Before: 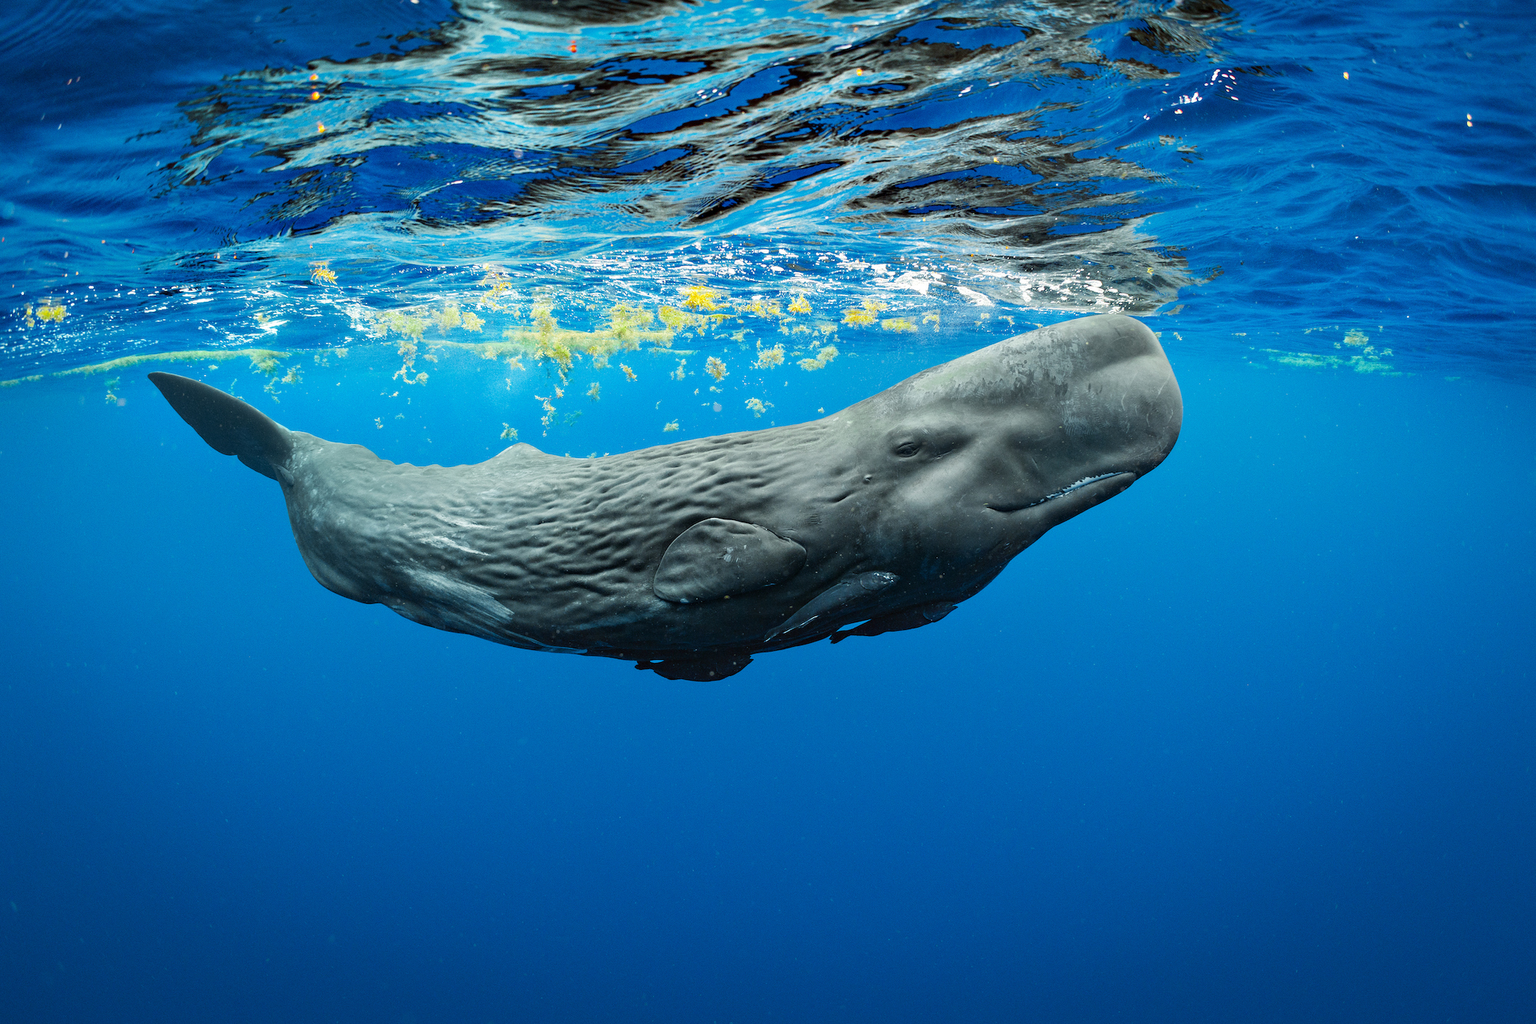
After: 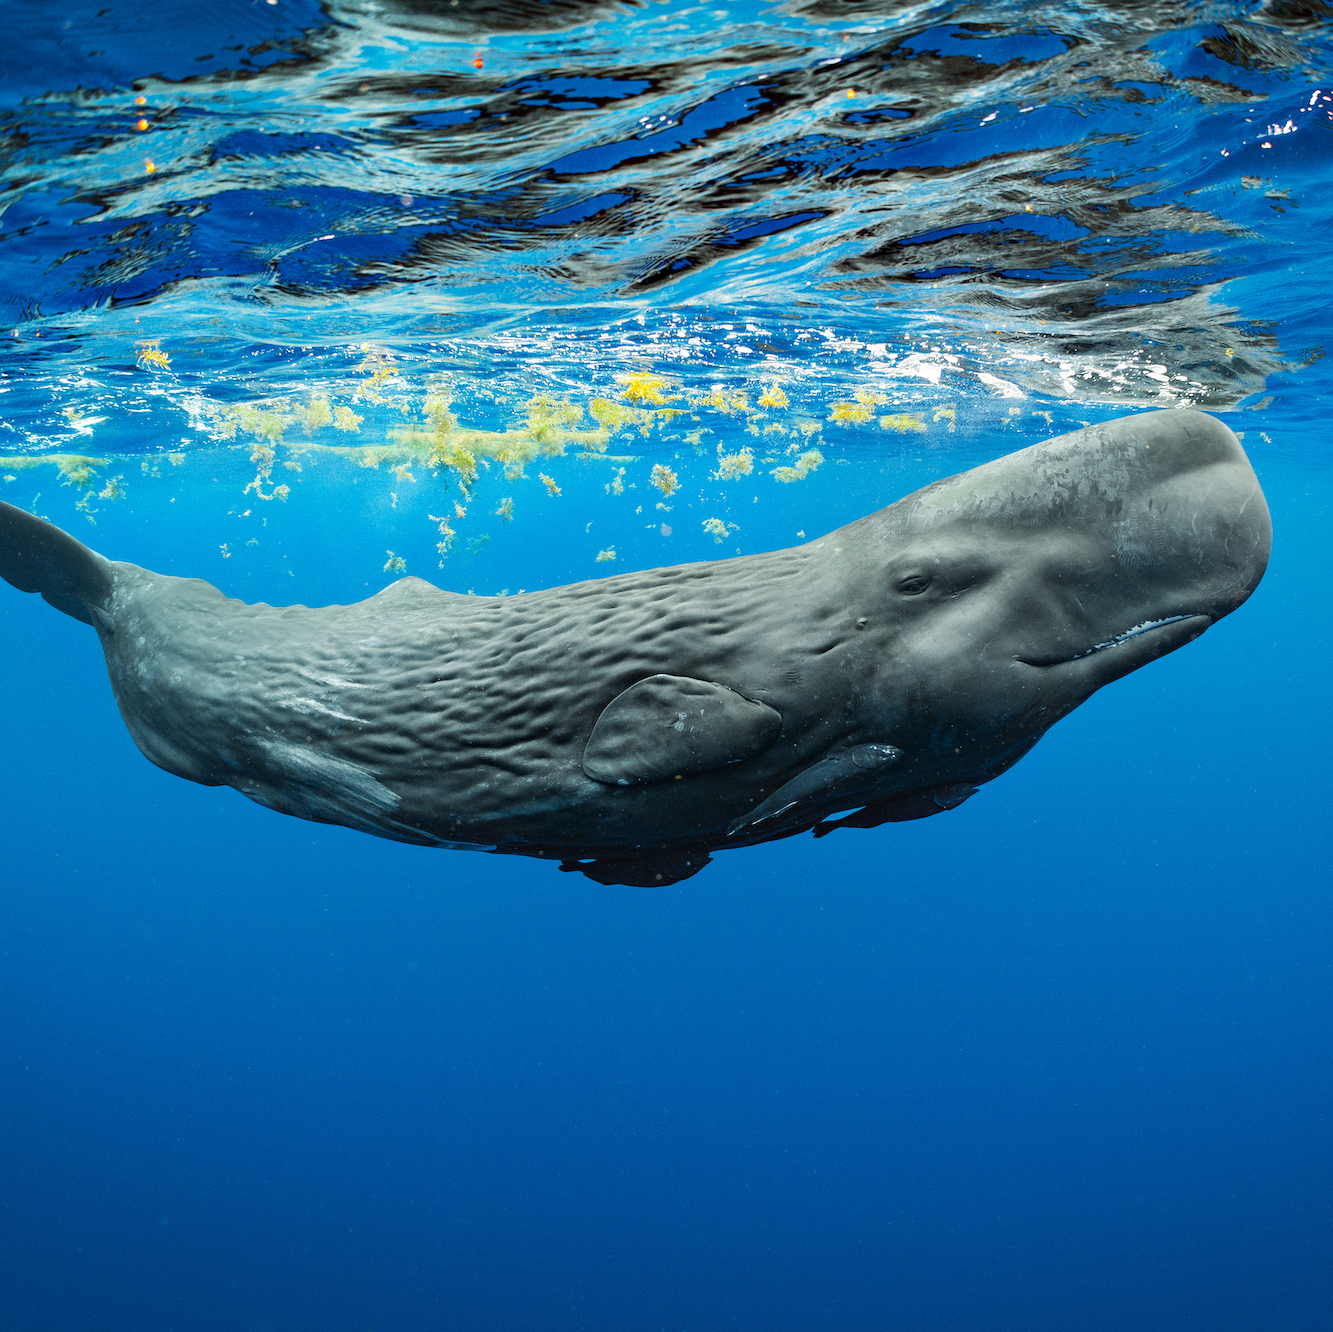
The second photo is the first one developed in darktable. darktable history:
crop and rotate: left 13.405%, right 19.913%
